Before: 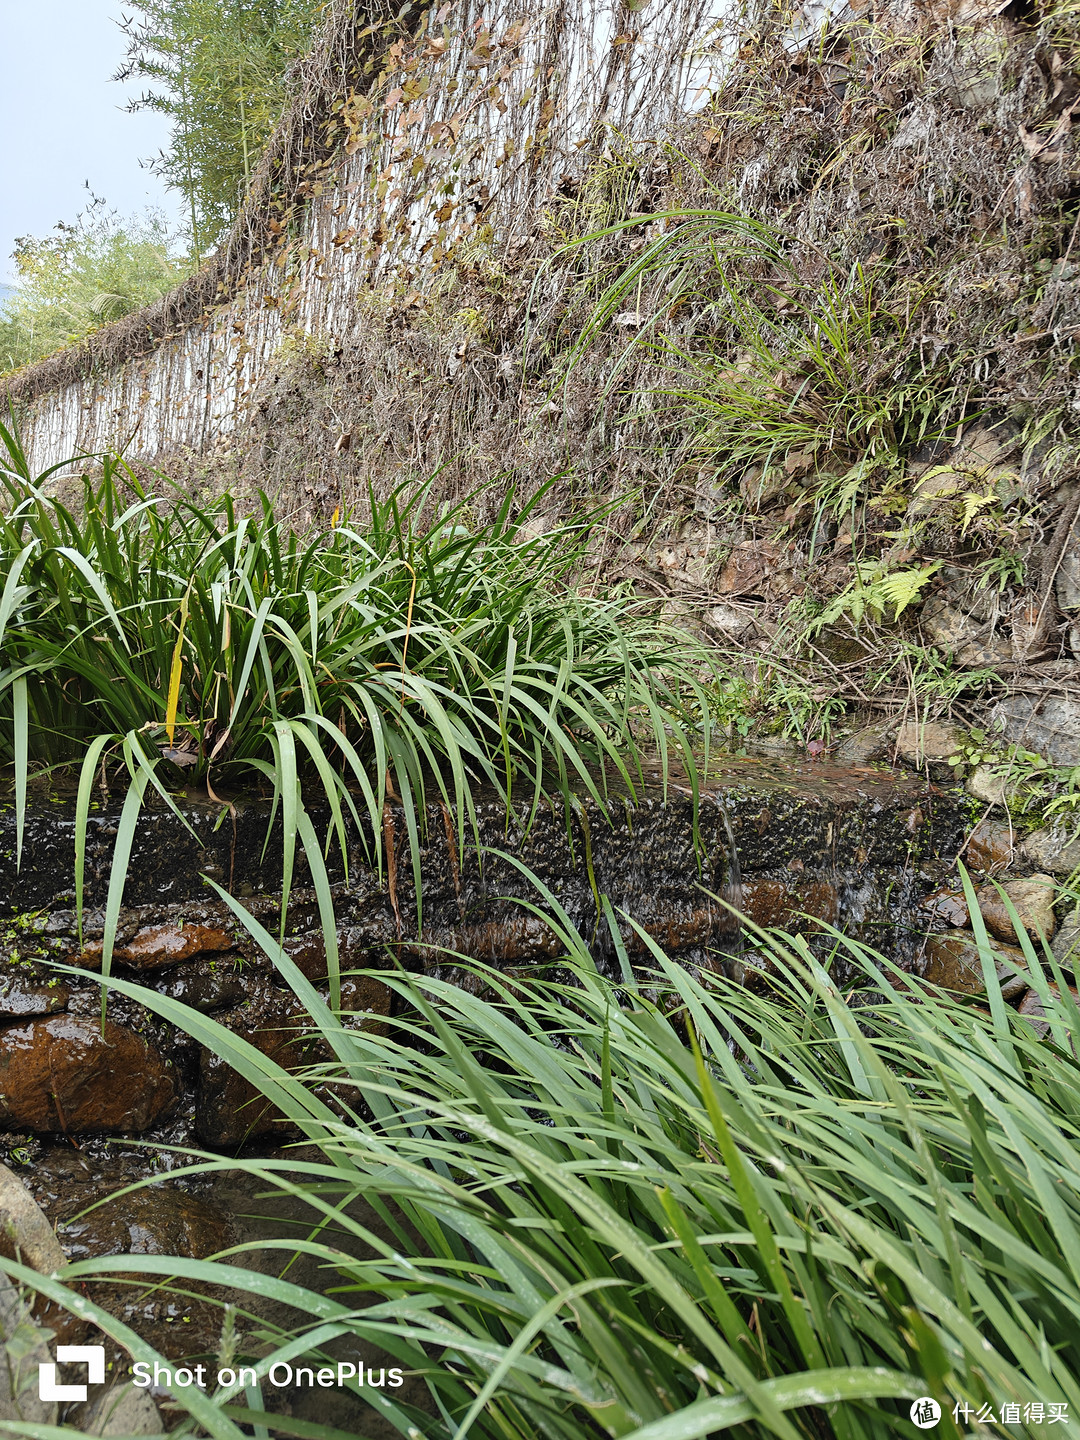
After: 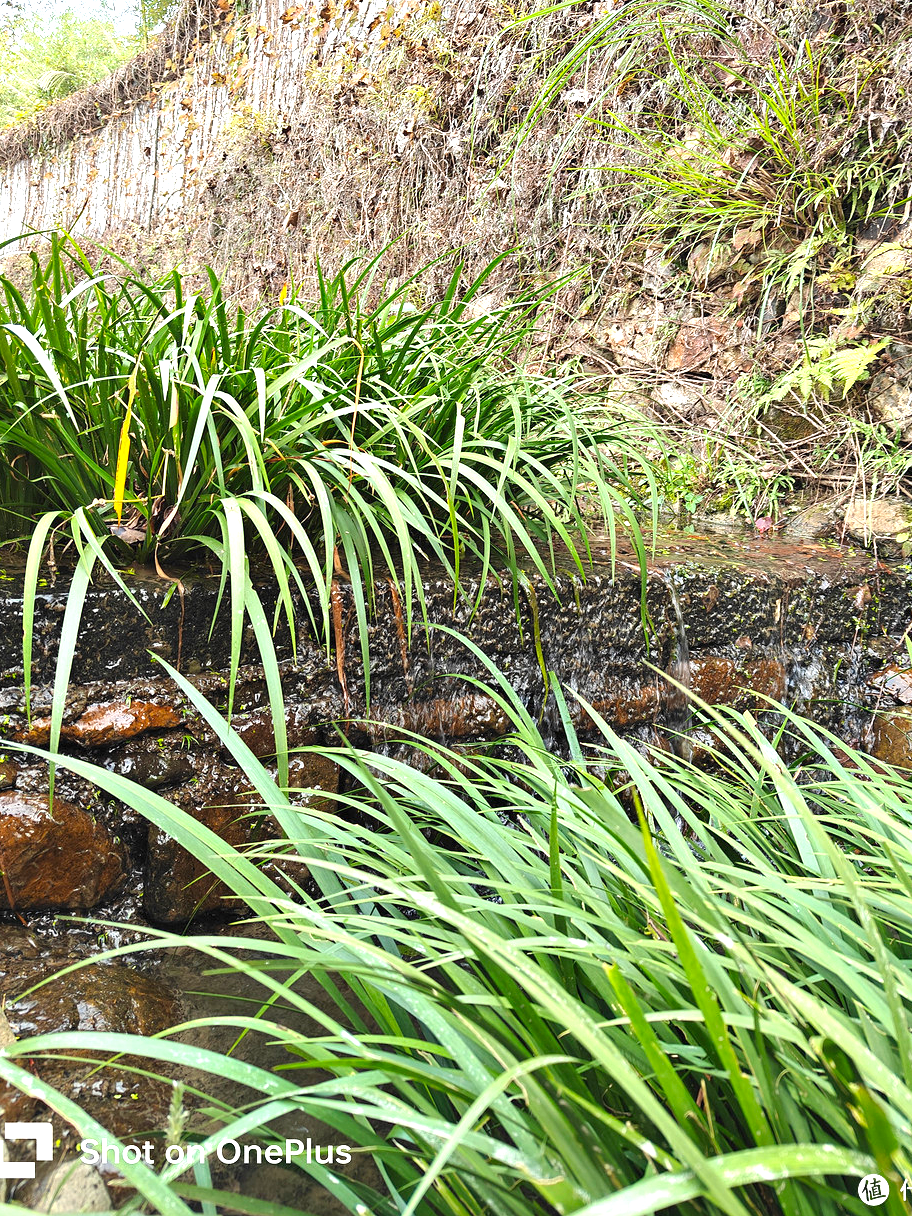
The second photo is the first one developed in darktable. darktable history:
color balance rgb: global vibrance 6.81%, saturation formula JzAzBz (2021)
crop and rotate: left 4.842%, top 15.51%, right 10.668%
exposure: black level correction 0, exposure 1.1 EV, compensate highlight preservation false
